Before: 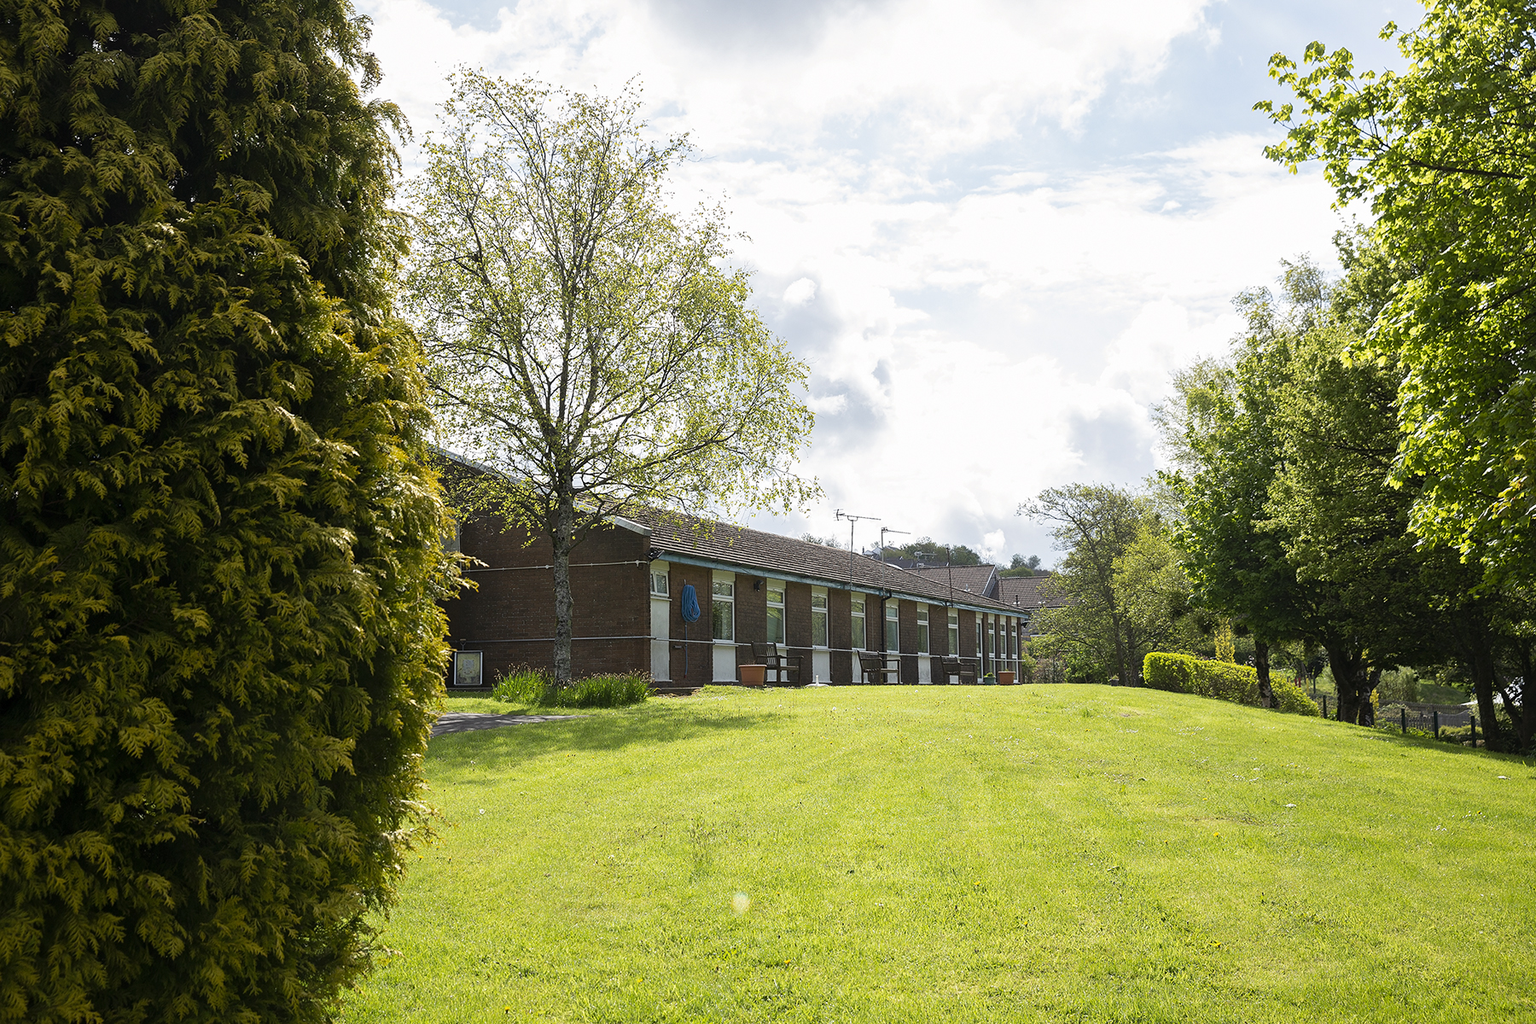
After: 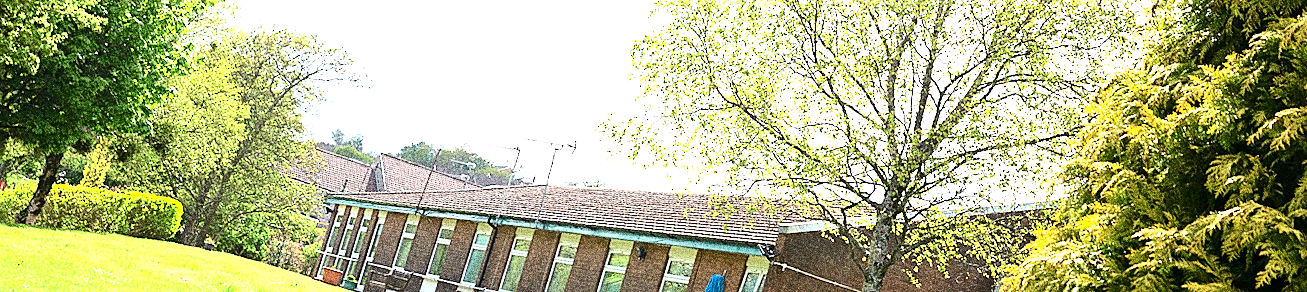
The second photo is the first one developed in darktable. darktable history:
crop and rotate: angle 16.12°, top 30.835%, bottom 35.653%
exposure: black level correction 0, exposure 1.625 EV, compensate exposure bias true, compensate highlight preservation false
tone curve: curves: ch0 [(0, 0) (0.035, 0.017) (0.131, 0.108) (0.279, 0.279) (0.476, 0.554) (0.617, 0.693) (0.704, 0.77) (0.801, 0.854) (0.895, 0.927) (1, 0.976)]; ch1 [(0, 0) (0.318, 0.278) (0.444, 0.427) (0.493, 0.493) (0.537, 0.547) (0.594, 0.616) (0.746, 0.764) (1, 1)]; ch2 [(0, 0) (0.316, 0.292) (0.381, 0.37) (0.423, 0.448) (0.476, 0.482) (0.502, 0.498) (0.529, 0.532) (0.583, 0.608) (0.639, 0.657) (0.7, 0.7) (0.861, 0.808) (1, 0.951)], color space Lab, independent channels, preserve colors none
sharpen: on, module defaults
grain: coarseness 30.02 ISO, strength 100%
tone equalizer: on, module defaults
